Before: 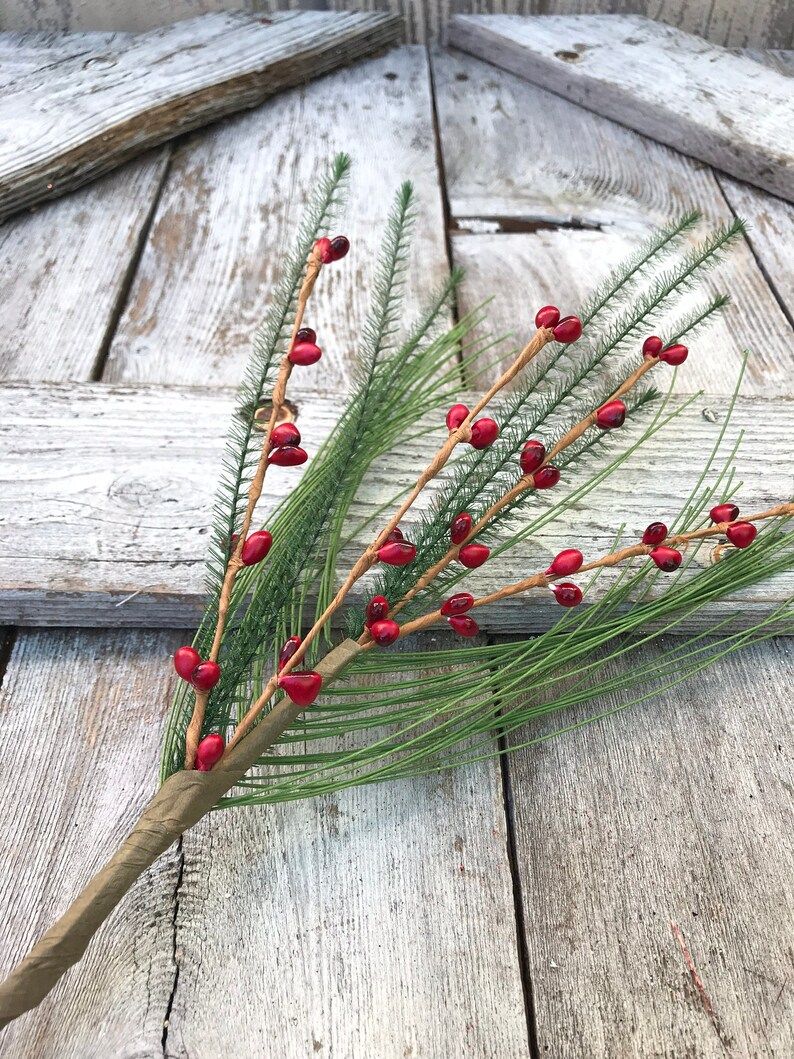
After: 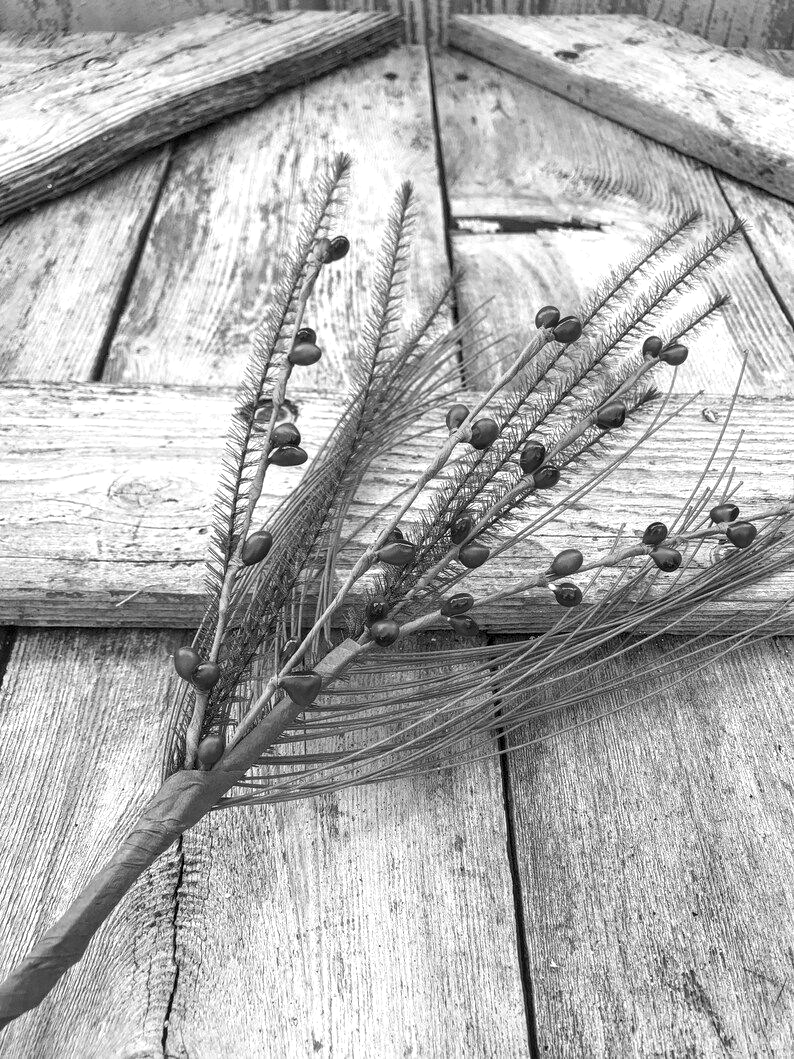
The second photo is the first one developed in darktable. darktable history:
local contrast: detail 130%
monochrome: on, module defaults
white balance: red 0.98, blue 1.61
